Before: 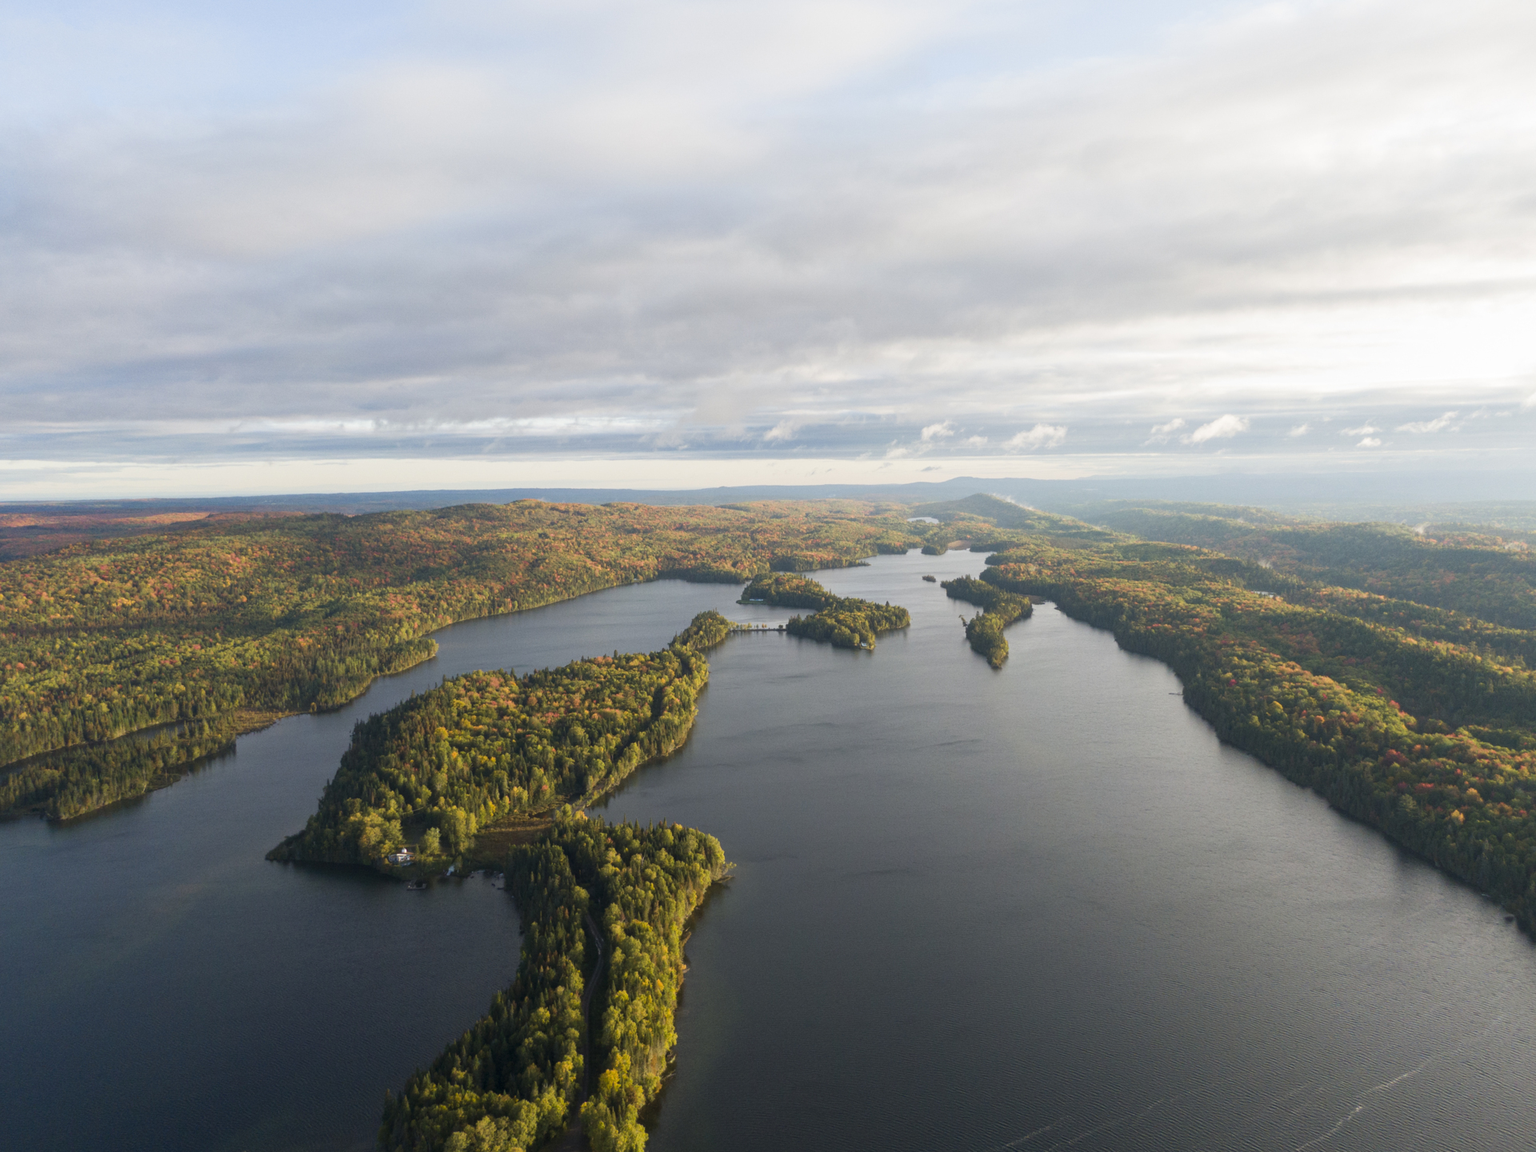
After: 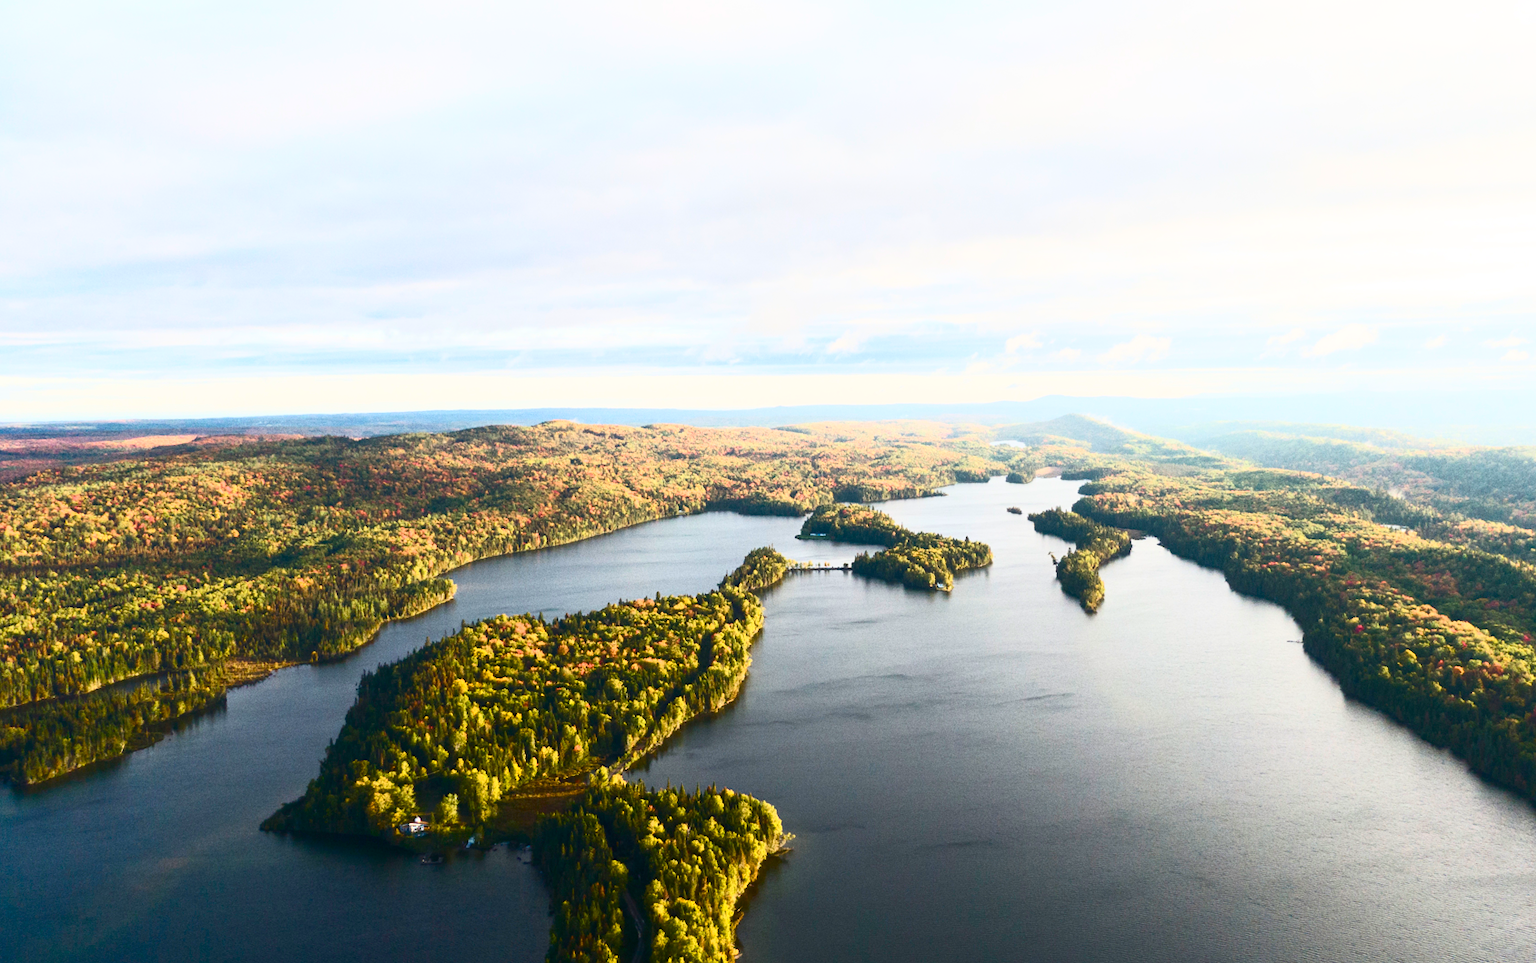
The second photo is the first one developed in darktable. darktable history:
contrast brightness saturation: contrast 0.62, brightness 0.34, saturation 0.14
color balance rgb: perceptual saturation grading › global saturation 20%, perceptual saturation grading › highlights -25%, perceptual saturation grading › shadows 50%
crop and rotate: left 2.425%, top 11.305%, right 9.6%, bottom 15.08%
